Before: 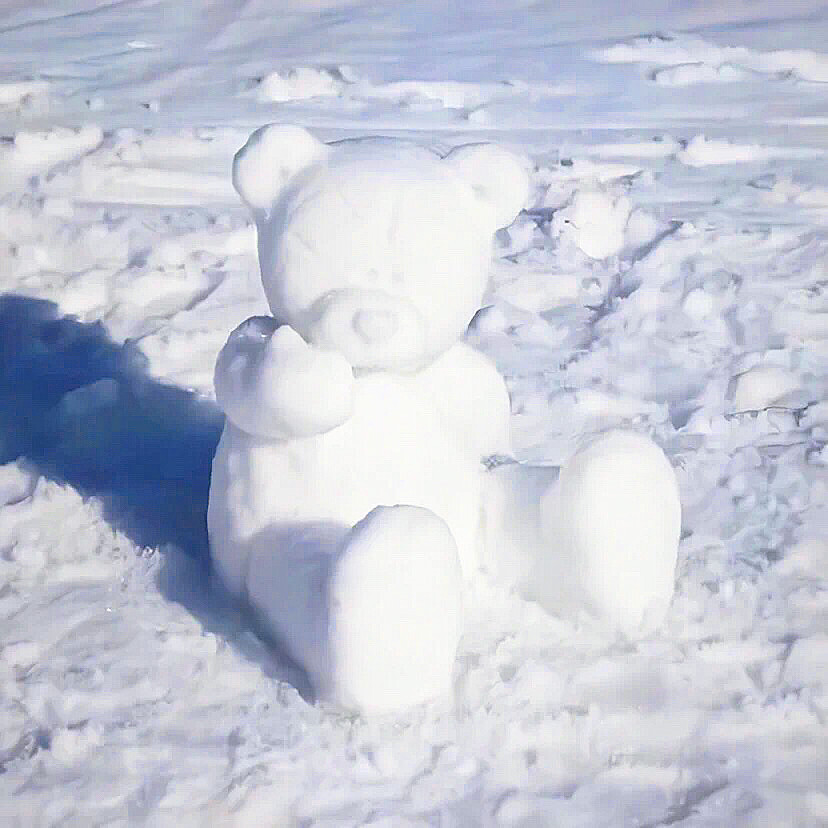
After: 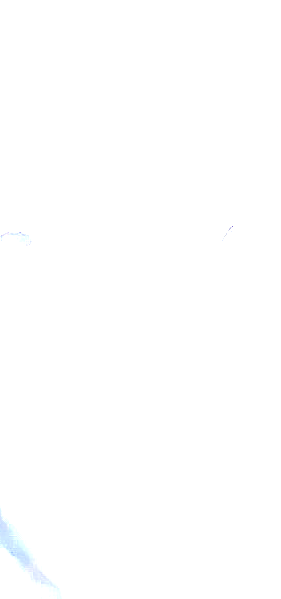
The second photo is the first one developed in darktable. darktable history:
haze removal: adaptive false
tone curve: curves: ch0 [(0, 0) (0.003, 0.145) (0.011, 0.15) (0.025, 0.15) (0.044, 0.156) (0.069, 0.161) (0.1, 0.169) (0.136, 0.175) (0.177, 0.184) (0.224, 0.196) (0.277, 0.234) (0.335, 0.291) (0.399, 0.391) (0.468, 0.505) (0.543, 0.633) (0.623, 0.742) (0.709, 0.826) (0.801, 0.882) (0.898, 0.93) (1, 1)], preserve colors none
crop and rotate: left 29.87%, top 10.242%, right 36.18%, bottom 17.391%
exposure: exposure 2.962 EV, compensate highlight preservation false
